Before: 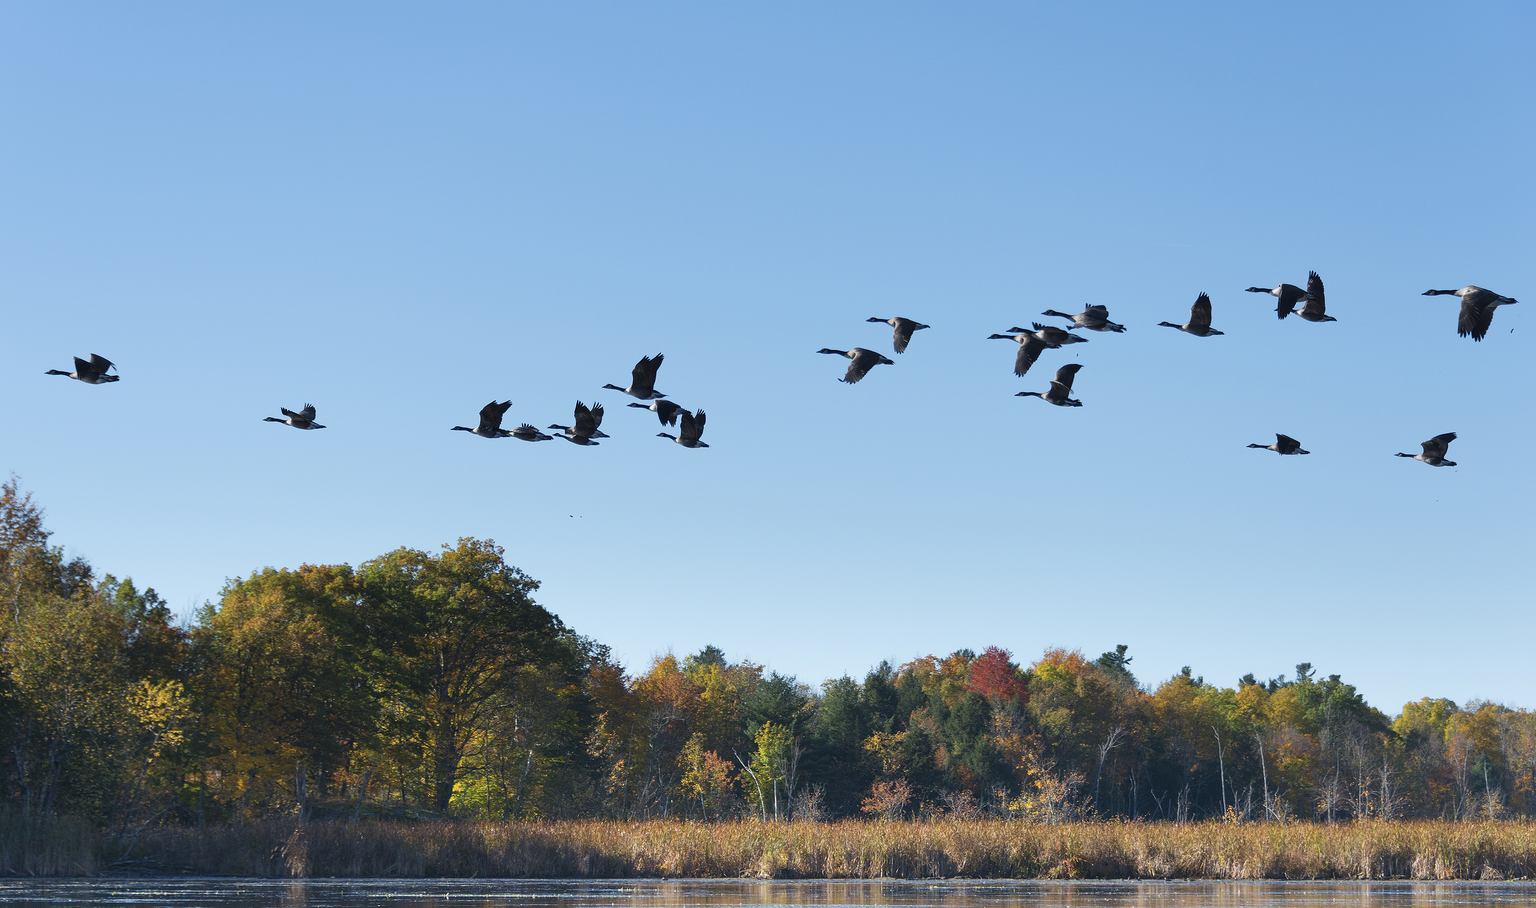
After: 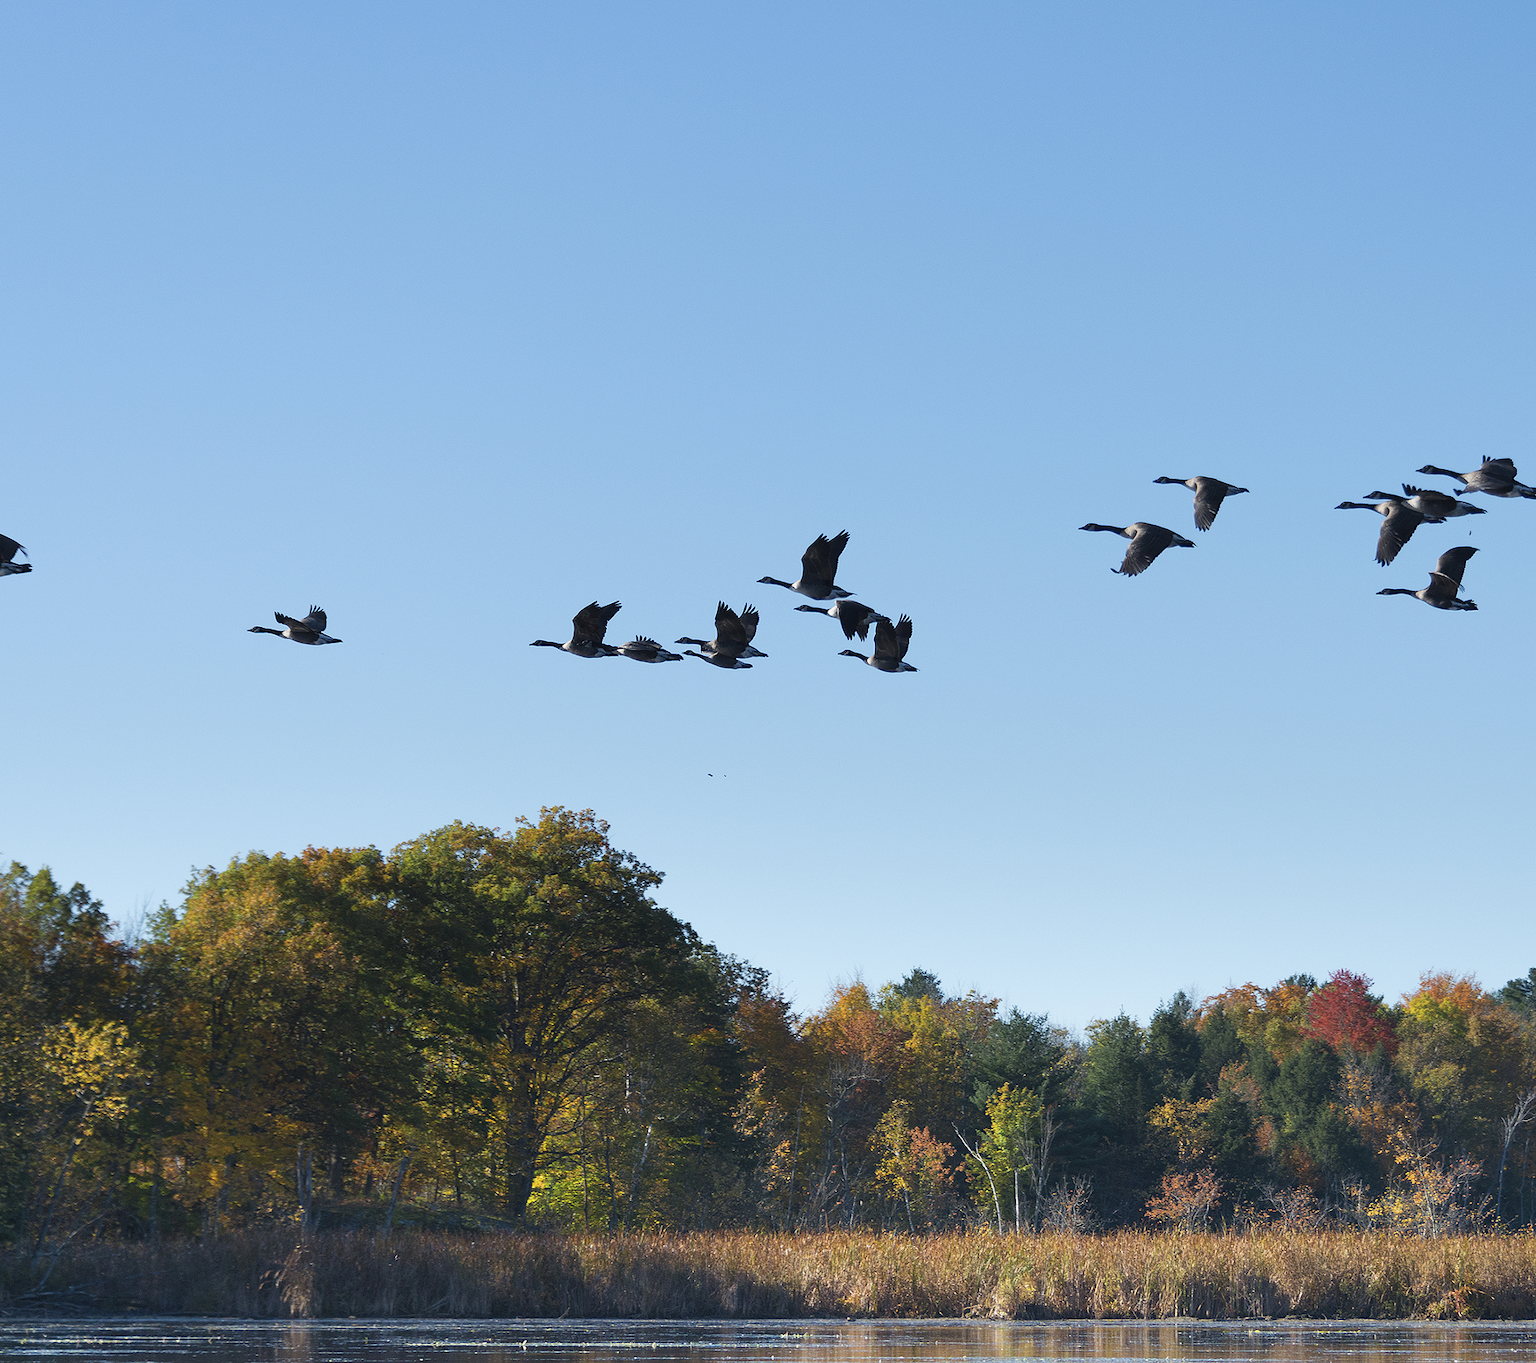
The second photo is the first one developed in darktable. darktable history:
crop and rotate: left 6.46%, right 26.924%
